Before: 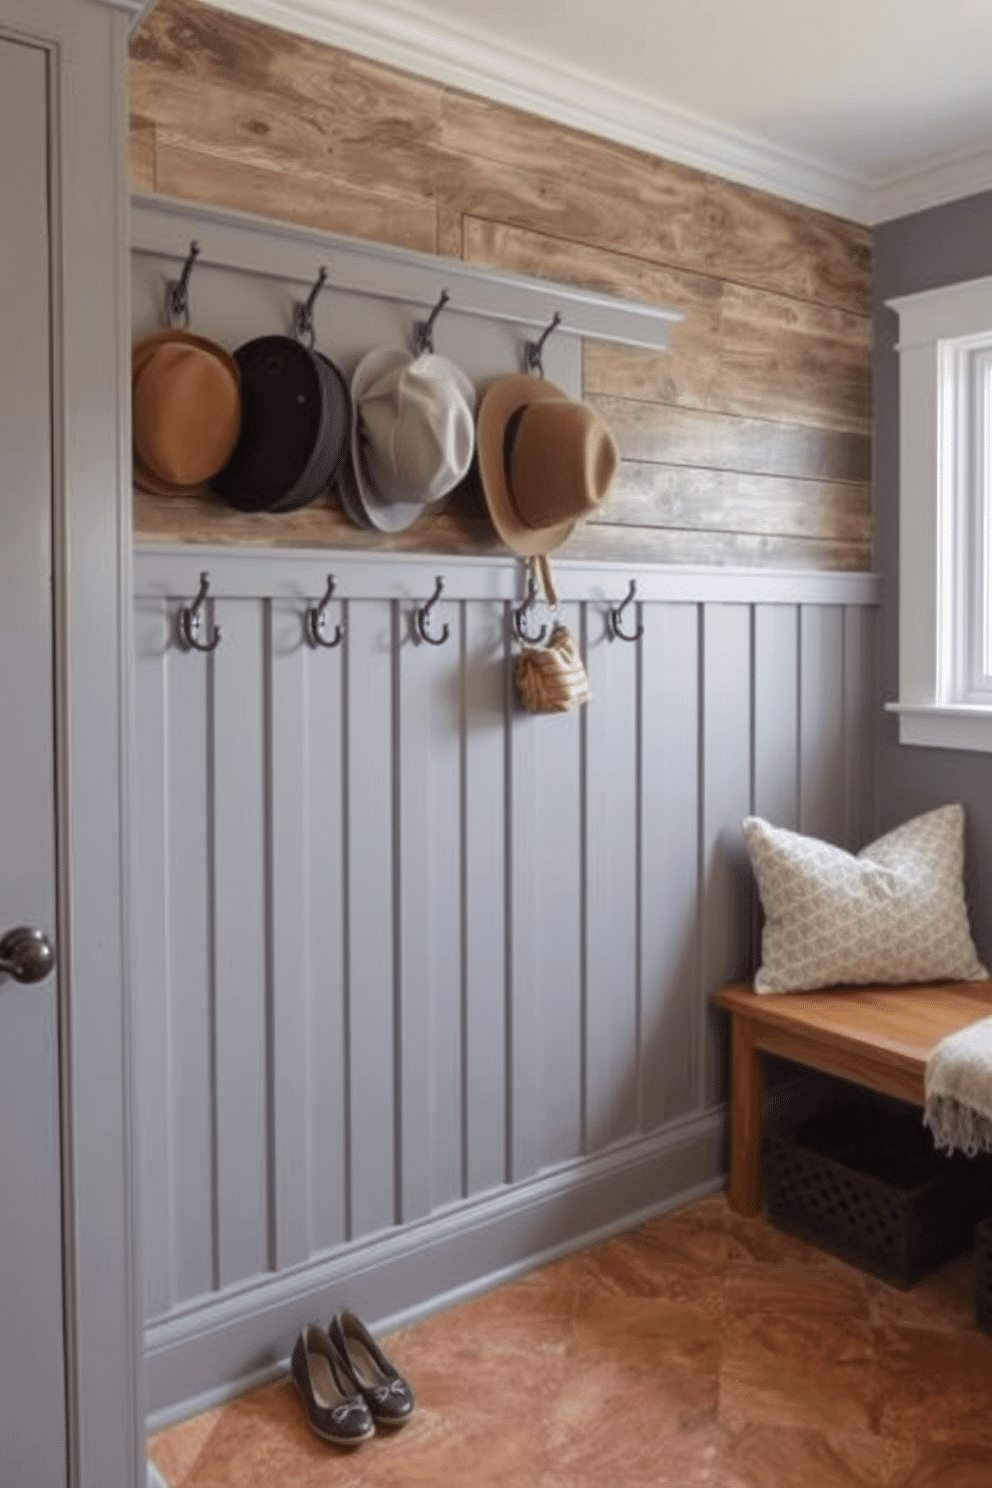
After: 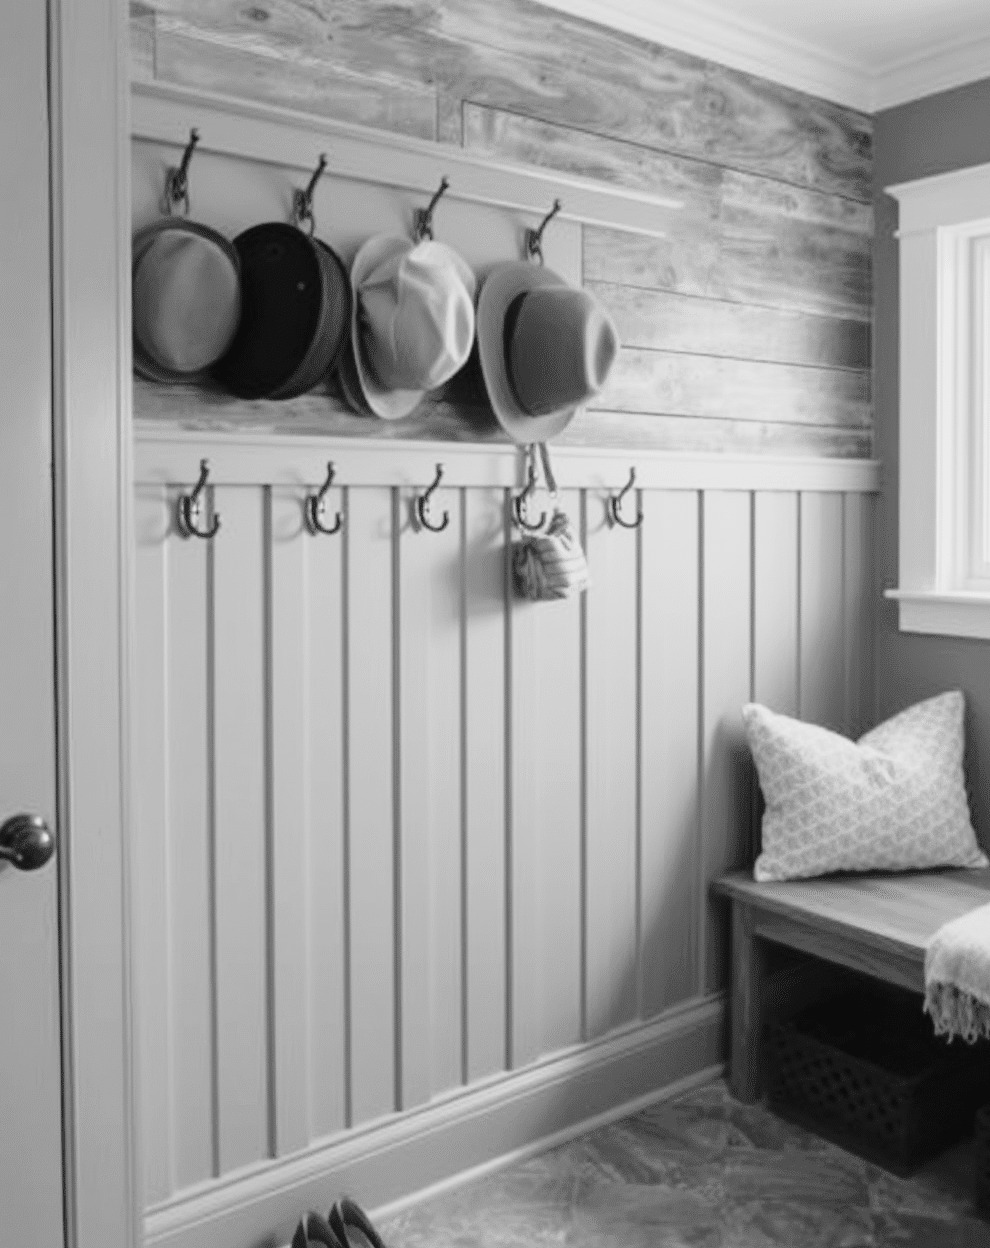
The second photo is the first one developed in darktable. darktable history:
crop: top 7.625%, bottom 8.027%
base curve: curves: ch0 [(0, 0) (0.028, 0.03) (0.121, 0.232) (0.46, 0.748) (0.859, 0.968) (1, 1)], preserve colors none
monochrome: a -92.57, b 58.91
